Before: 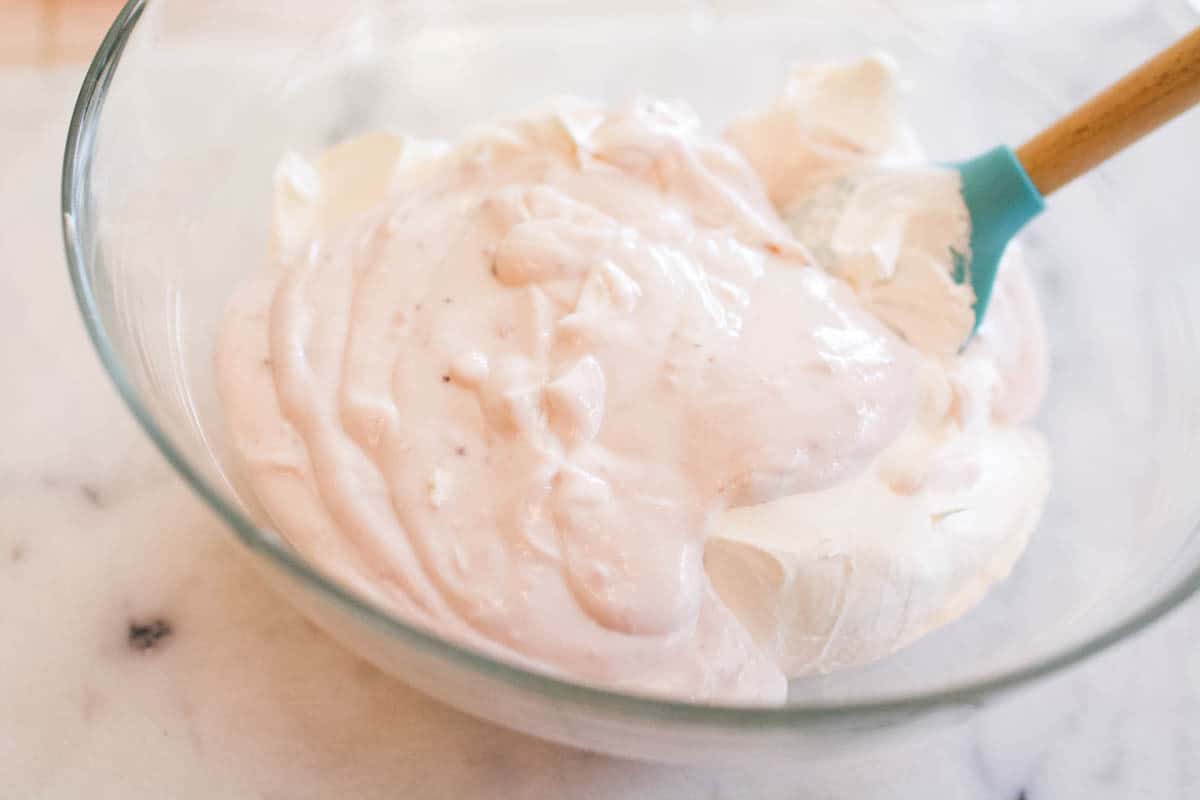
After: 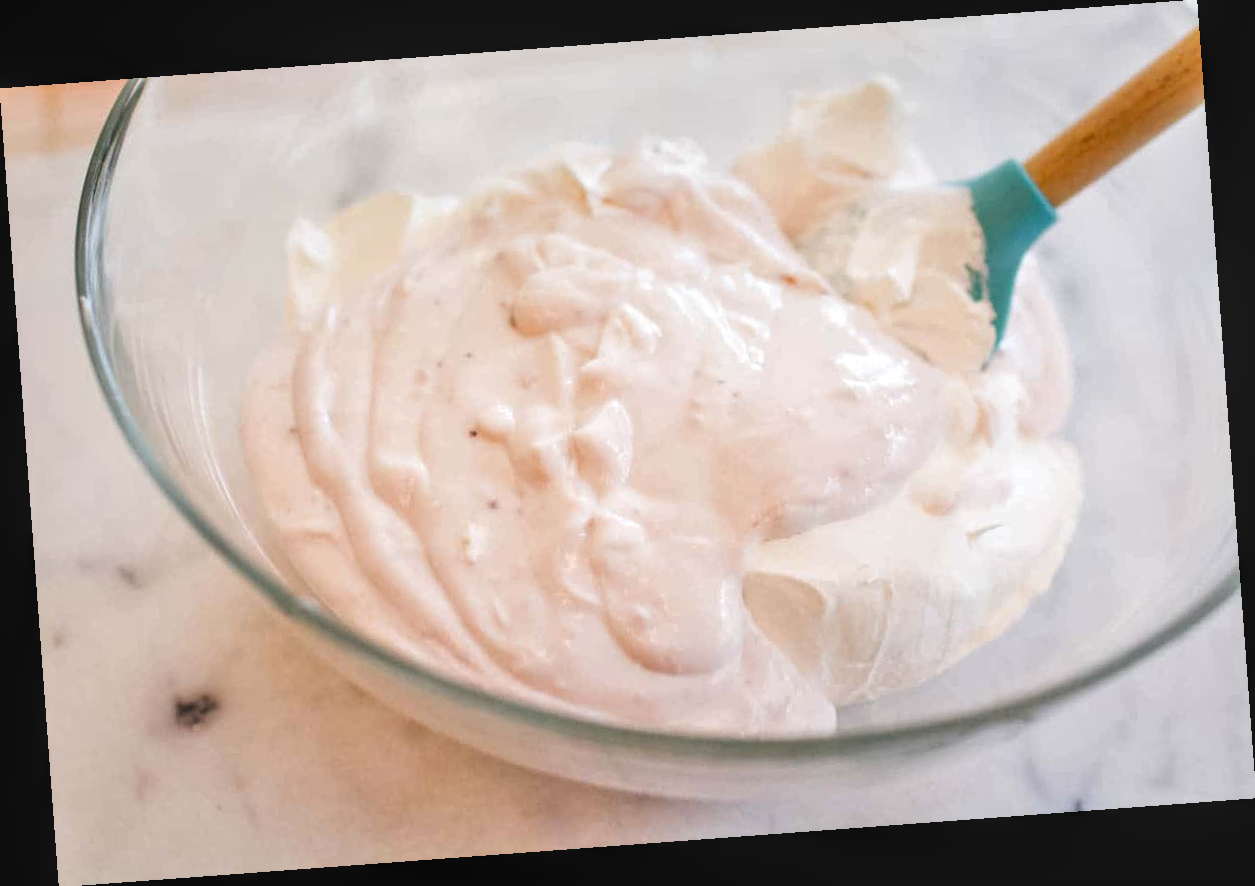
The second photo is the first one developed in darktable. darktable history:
rotate and perspective: rotation -4.25°, automatic cropping off
local contrast: detail 130%
tone equalizer: -7 EV 0.15 EV, -6 EV 0.6 EV, -5 EV 1.15 EV, -4 EV 1.33 EV, -3 EV 1.15 EV, -2 EV 0.6 EV, -1 EV 0.15 EV, mask exposure compensation -0.5 EV
